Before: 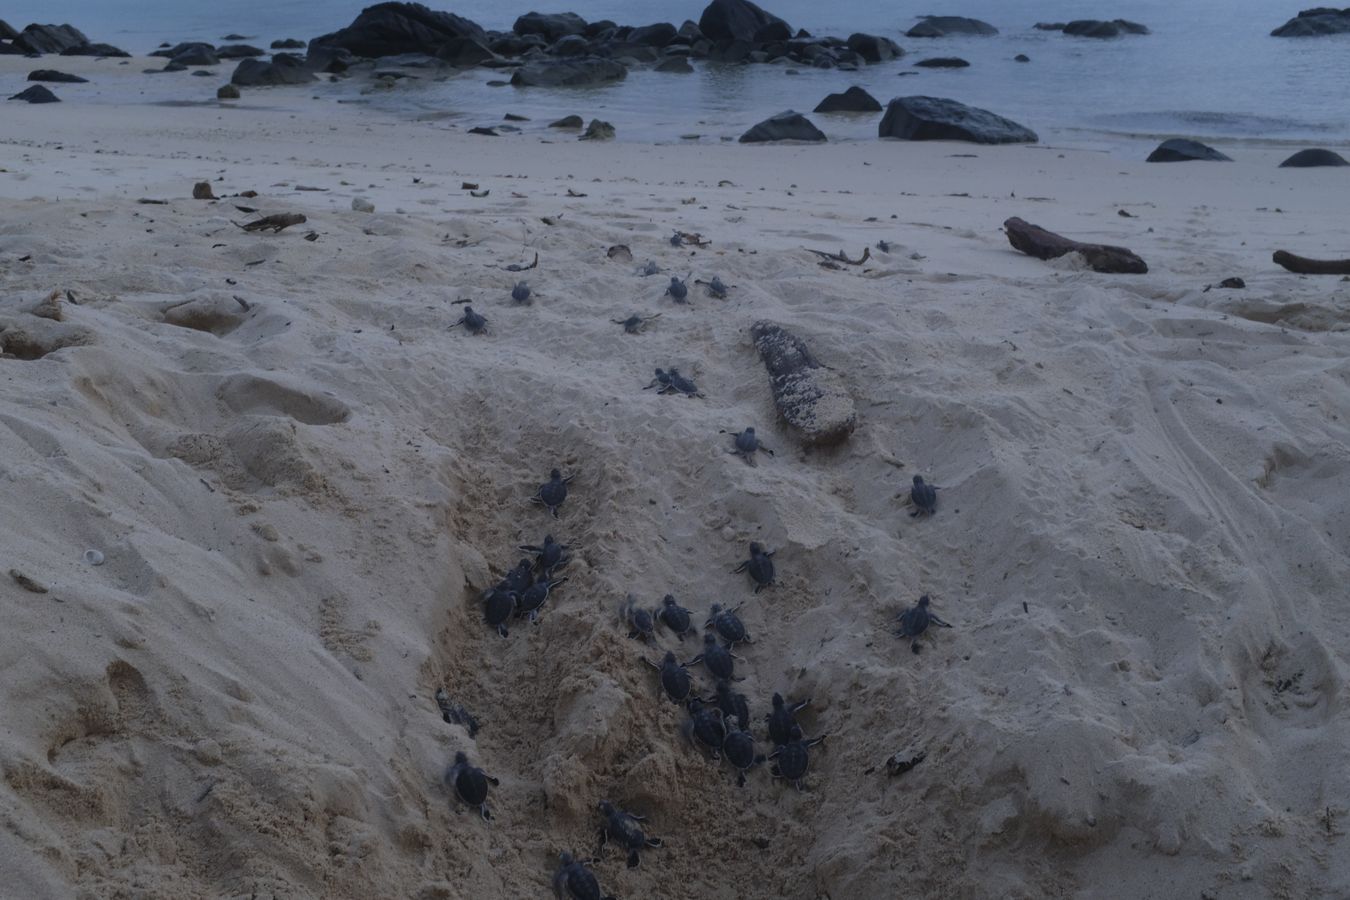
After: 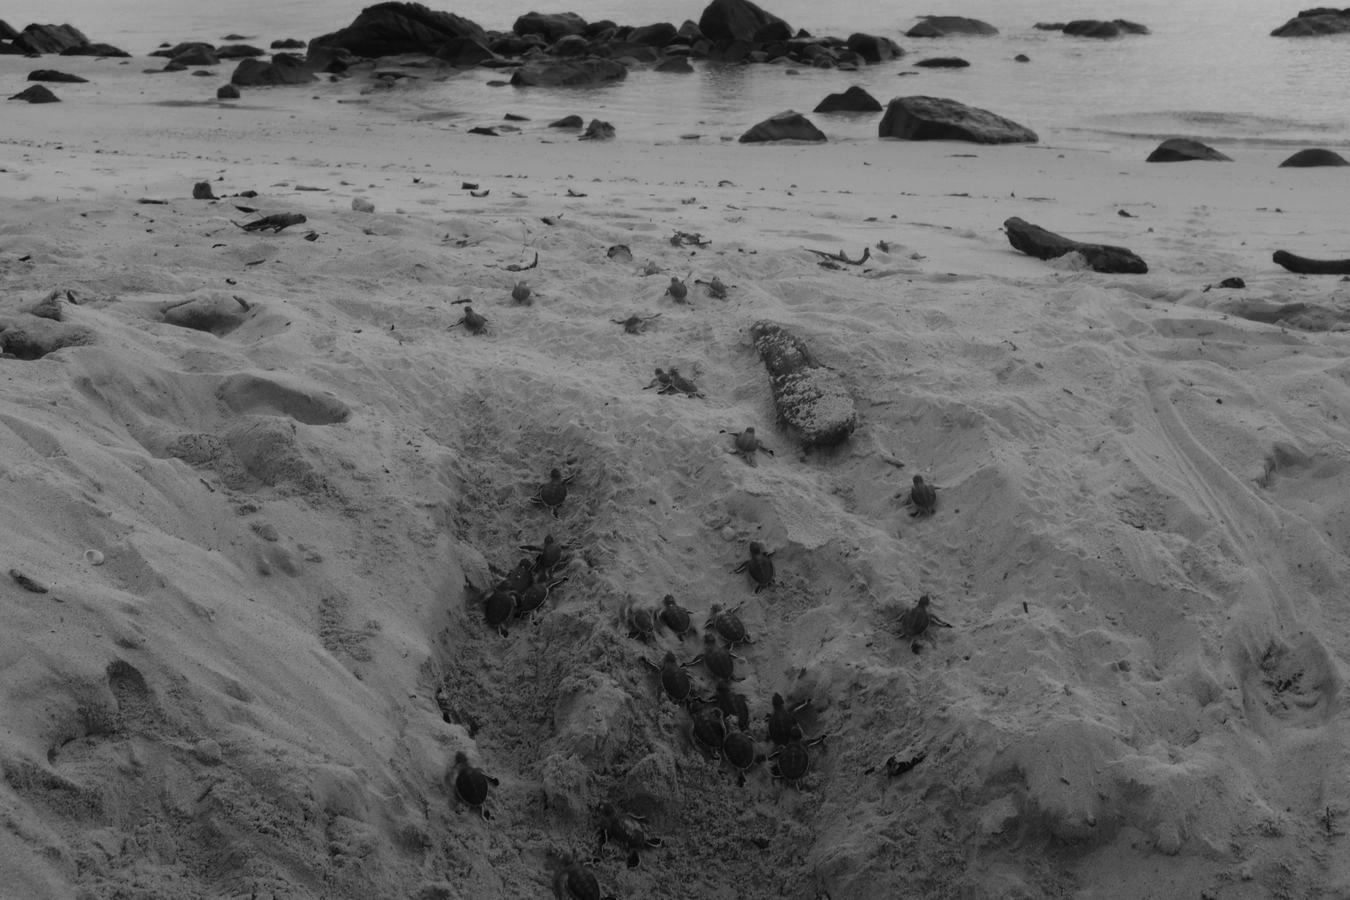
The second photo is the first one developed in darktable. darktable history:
color zones: curves: ch0 [(0.287, 0.048) (0.493, 0.484) (0.737, 0.816)]; ch1 [(0, 0) (0.143, 0) (0.286, 0) (0.429, 0) (0.571, 0) (0.714, 0) (0.857, 0)]
filmic rgb: black relative exposure -7.65 EV, white relative exposure 4.56 EV, hardness 3.61, color science v5 (2021), contrast in shadows safe, contrast in highlights safe
color correction: highlights a* 0.05, highlights b* -0.742
